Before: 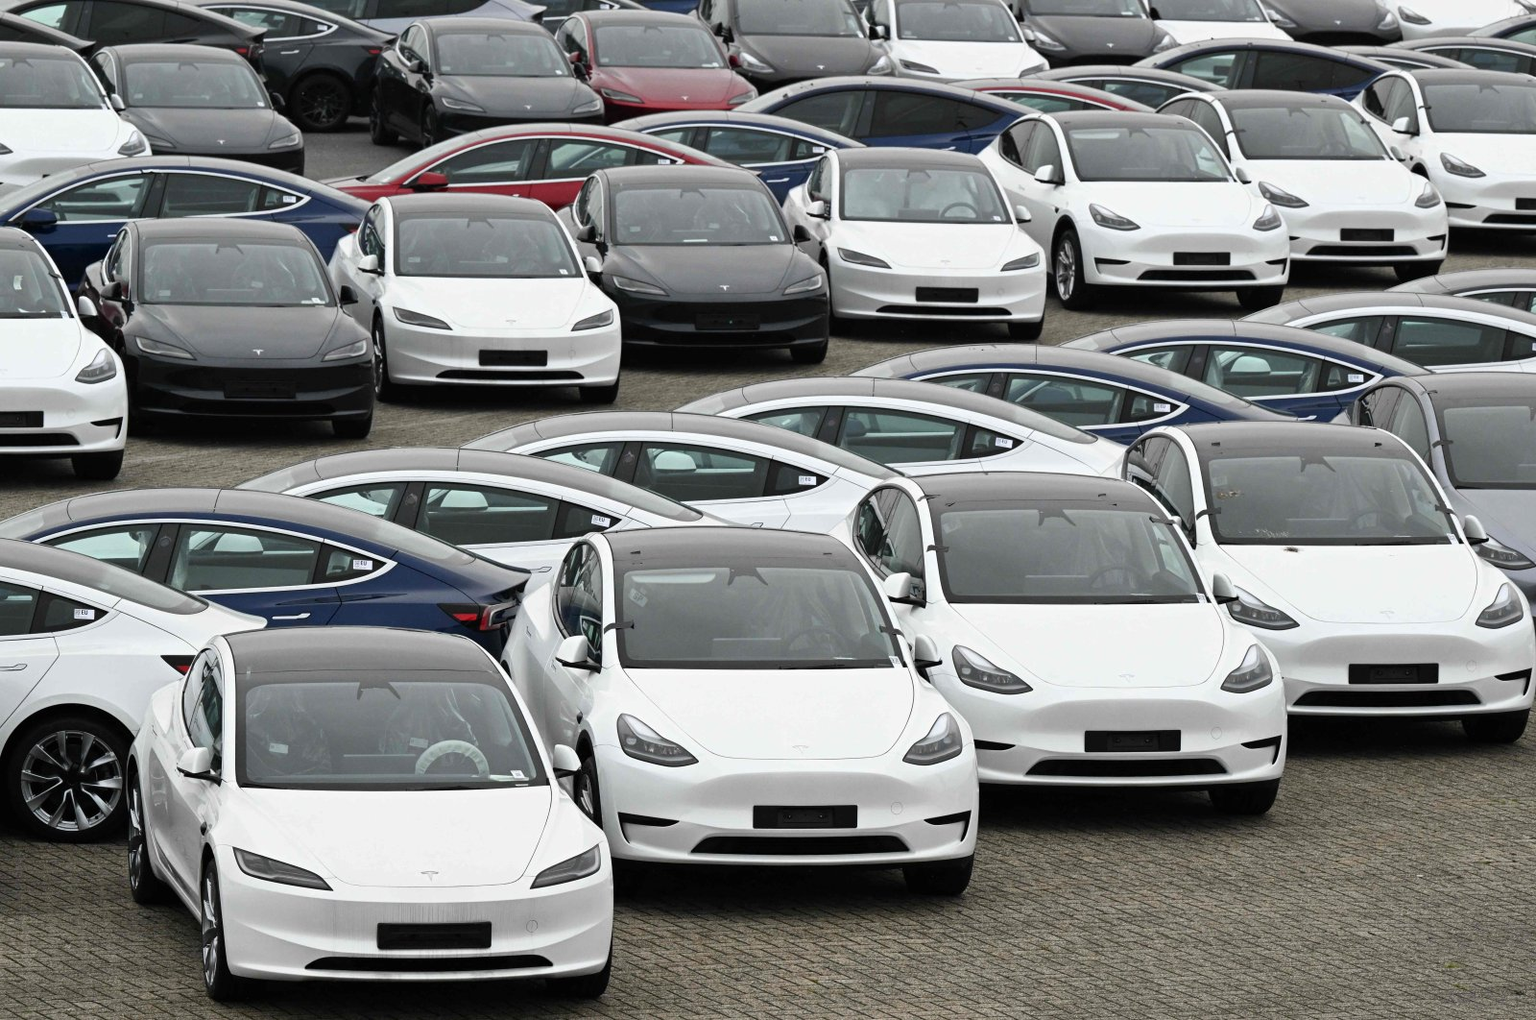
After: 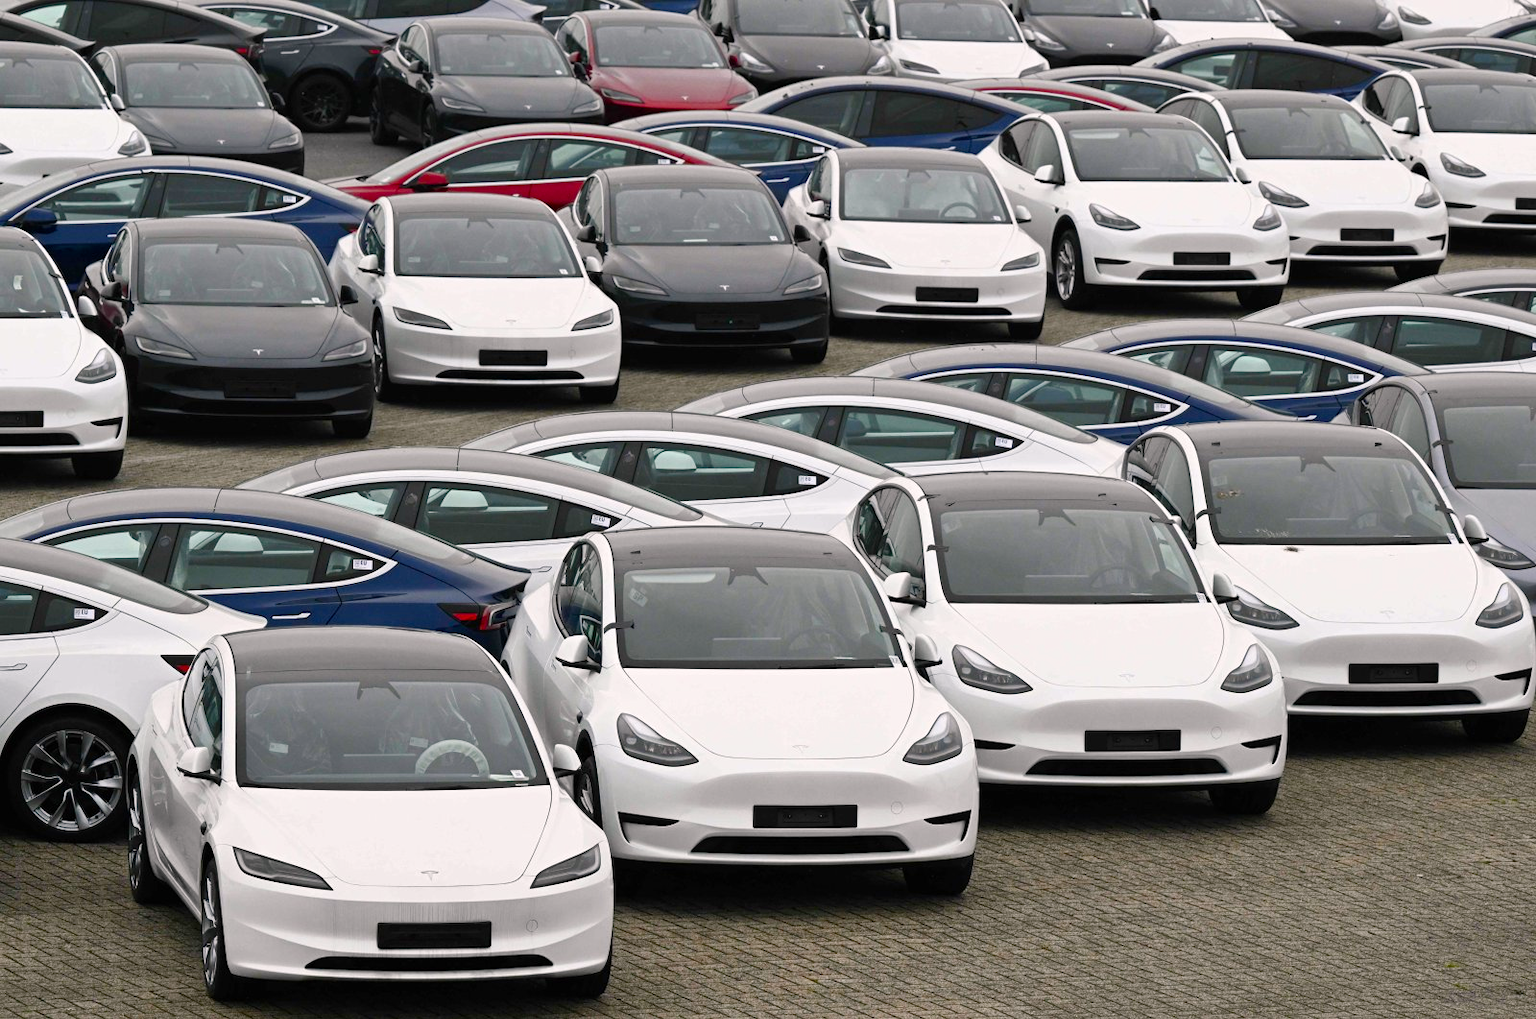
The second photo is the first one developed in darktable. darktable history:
color balance rgb: highlights gain › chroma 0.908%, highlights gain › hue 23.71°, perceptual saturation grading › global saturation 20%, perceptual saturation grading › highlights -25.693%, perceptual saturation grading › shadows 50.131%
